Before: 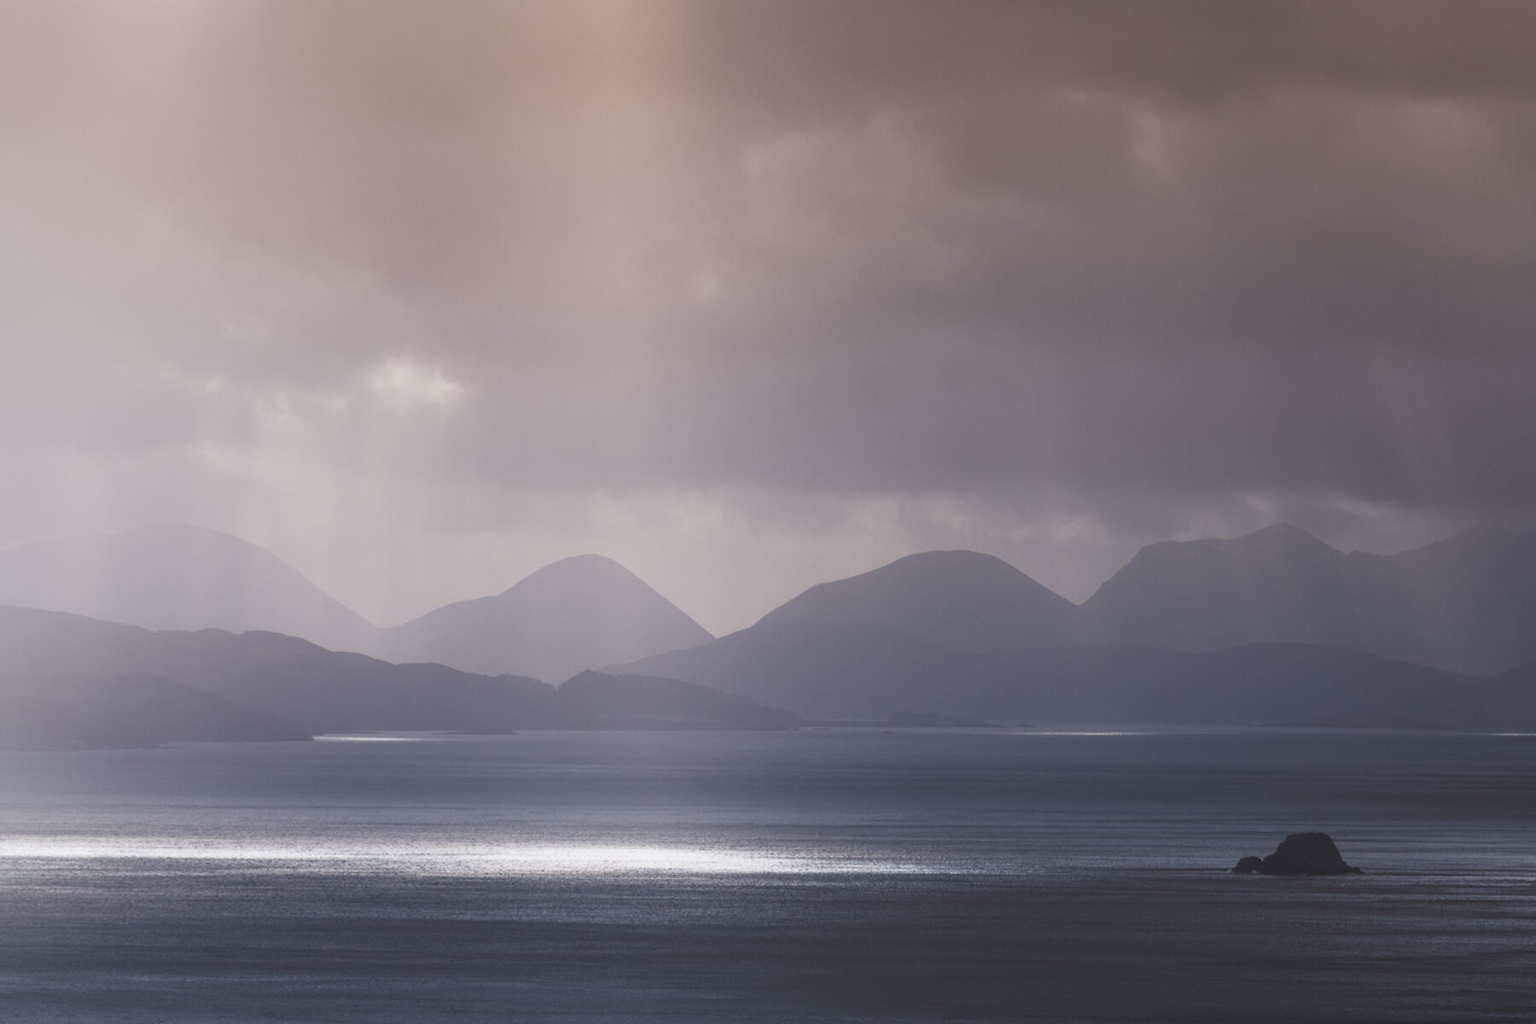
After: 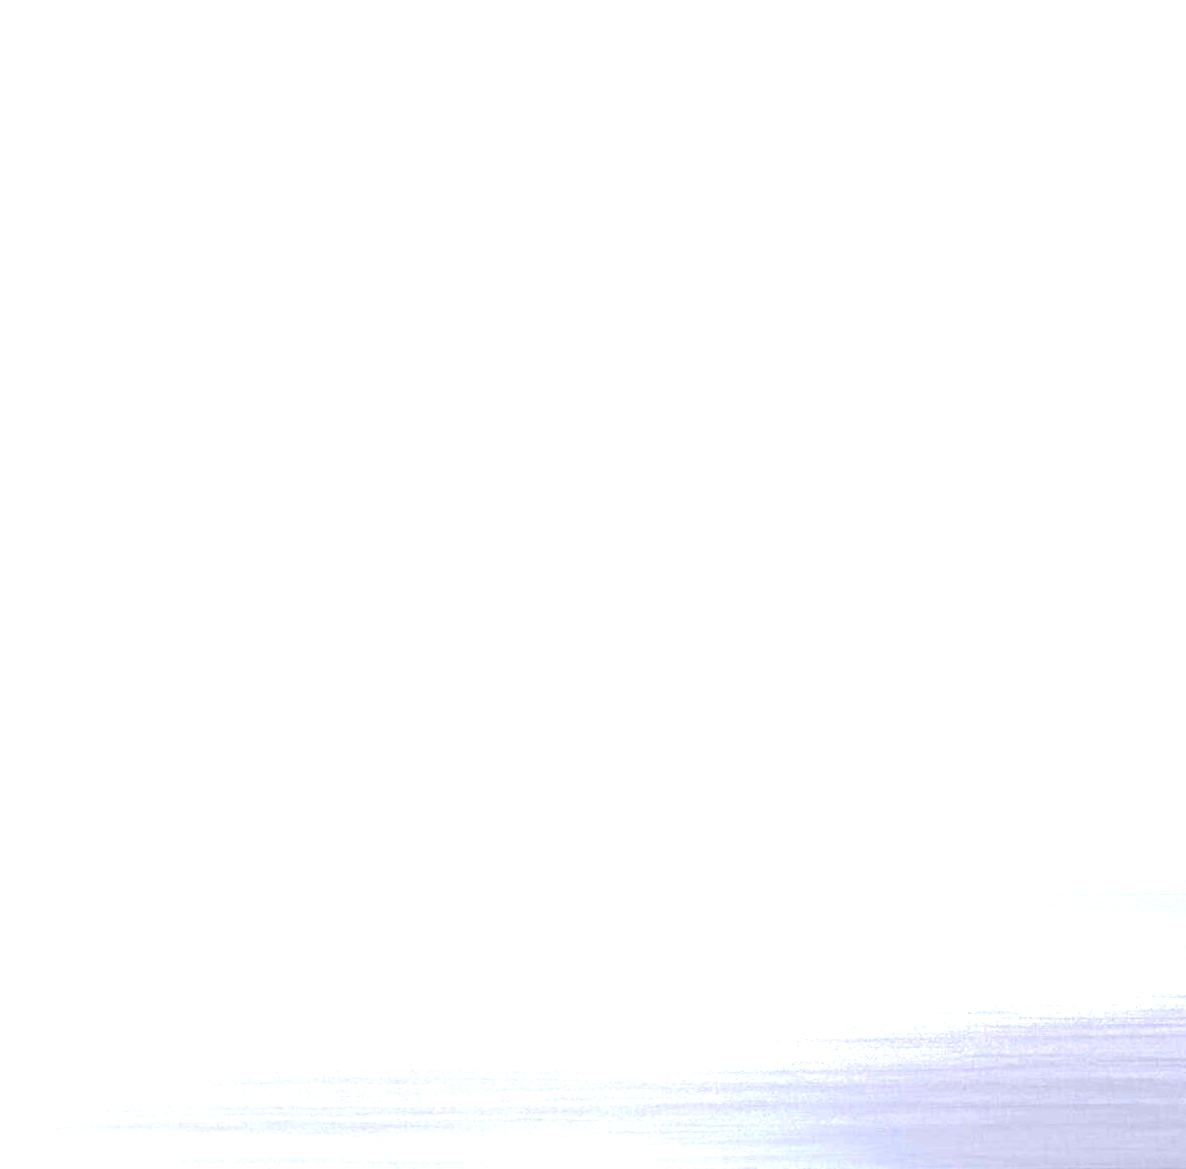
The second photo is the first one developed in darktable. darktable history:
local contrast: on, module defaults
crop and rotate: left 6.617%, right 26.717%
rotate and perspective: rotation -1°, crop left 0.011, crop right 0.989, crop top 0.025, crop bottom 0.975
exposure: black level correction 0, exposure 4 EV, compensate exposure bias true, compensate highlight preservation false
